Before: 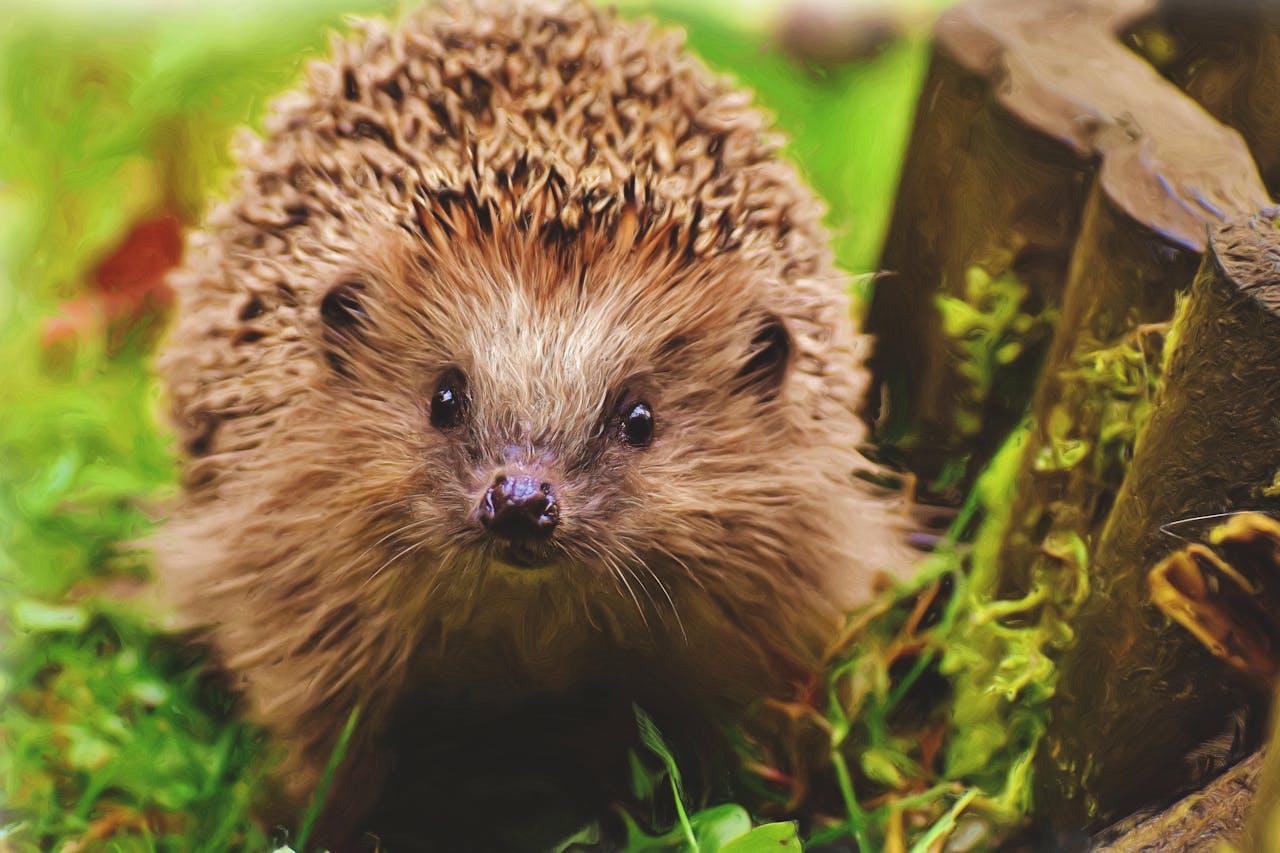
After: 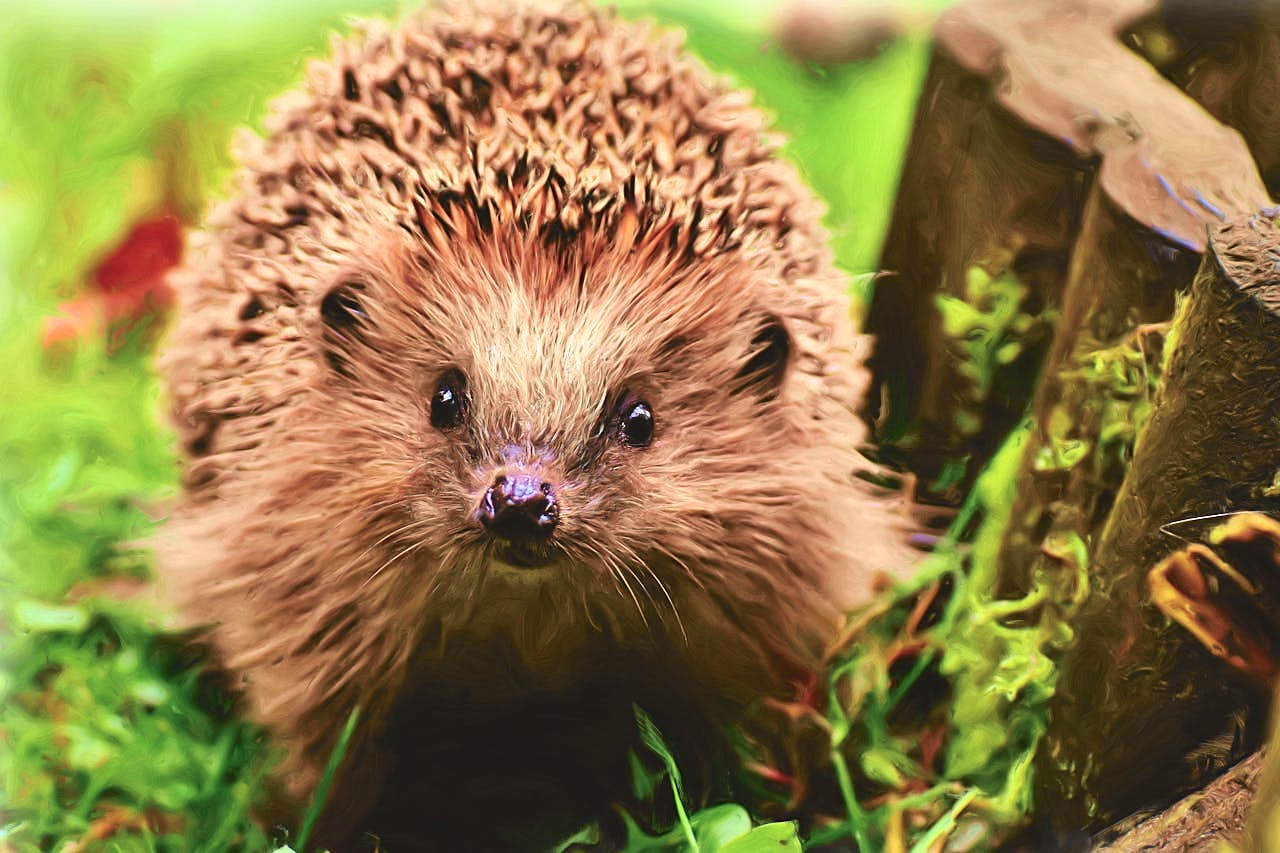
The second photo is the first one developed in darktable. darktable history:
sharpen: radius 1.906, amount 0.41, threshold 1.533
tone curve: curves: ch0 [(0, 0.024) (0.049, 0.038) (0.176, 0.162) (0.311, 0.337) (0.416, 0.471) (0.565, 0.658) (0.817, 0.911) (1, 1)]; ch1 [(0, 0) (0.351, 0.347) (0.446, 0.42) (0.481, 0.463) (0.504, 0.504) (0.522, 0.521) (0.546, 0.563) (0.622, 0.664) (0.728, 0.786) (1, 1)]; ch2 [(0, 0) (0.327, 0.324) (0.427, 0.413) (0.458, 0.444) (0.502, 0.504) (0.526, 0.539) (0.547, 0.581) (0.601, 0.61) (0.76, 0.765) (1, 1)], color space Lab, independent channels, preserve colors none
